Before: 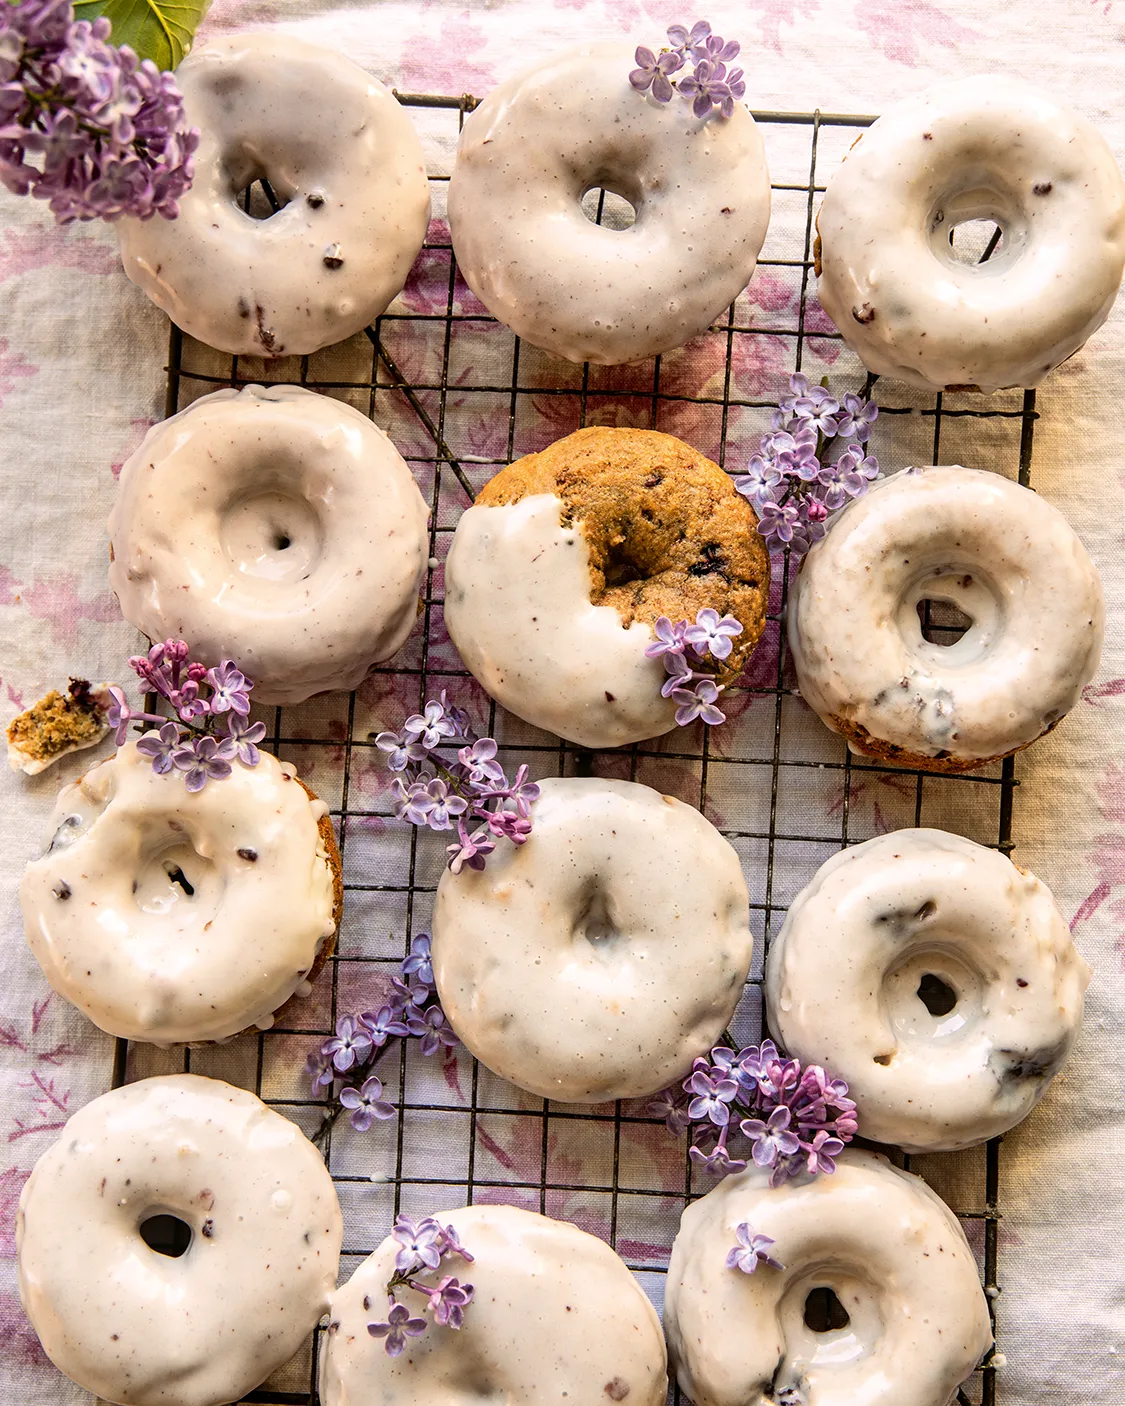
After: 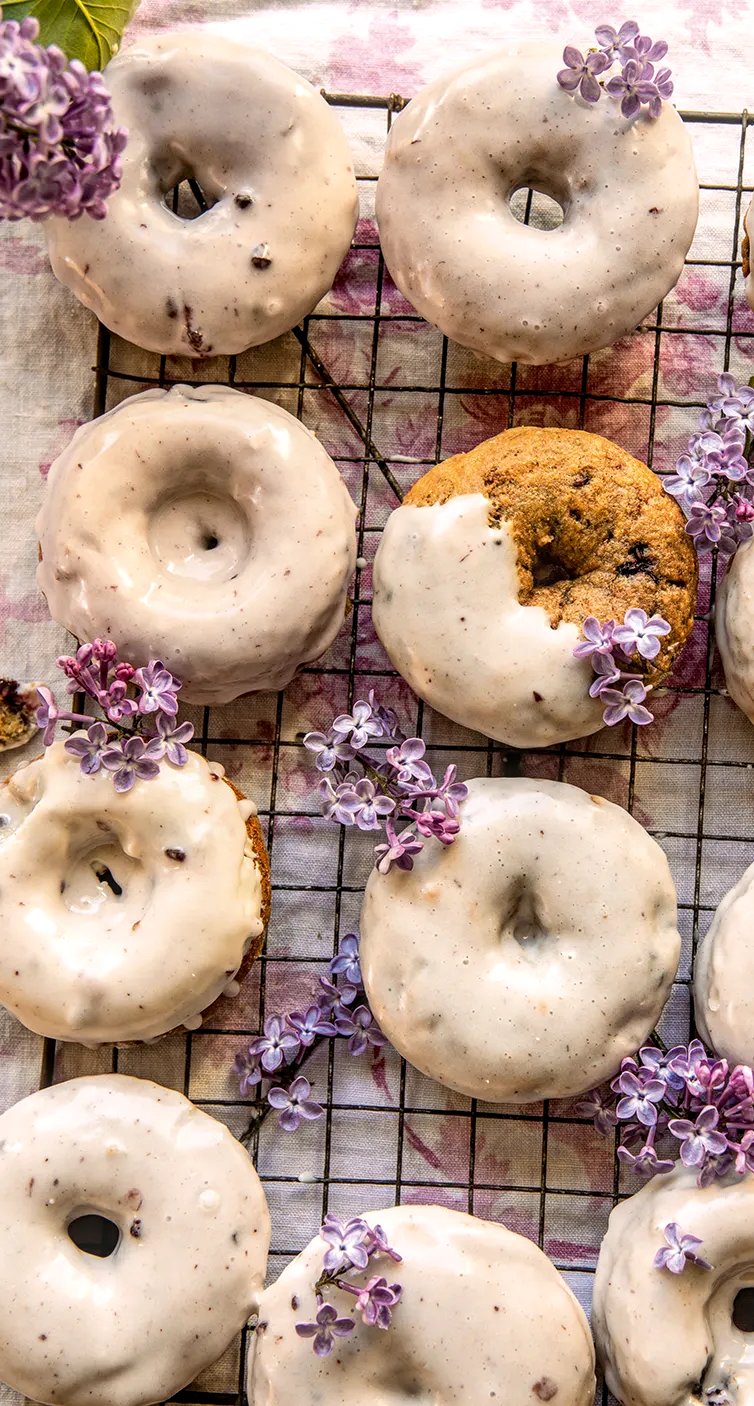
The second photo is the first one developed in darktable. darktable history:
crop and rotate: left 6.407%, right 26.486%
local contrast: on, module defaults
